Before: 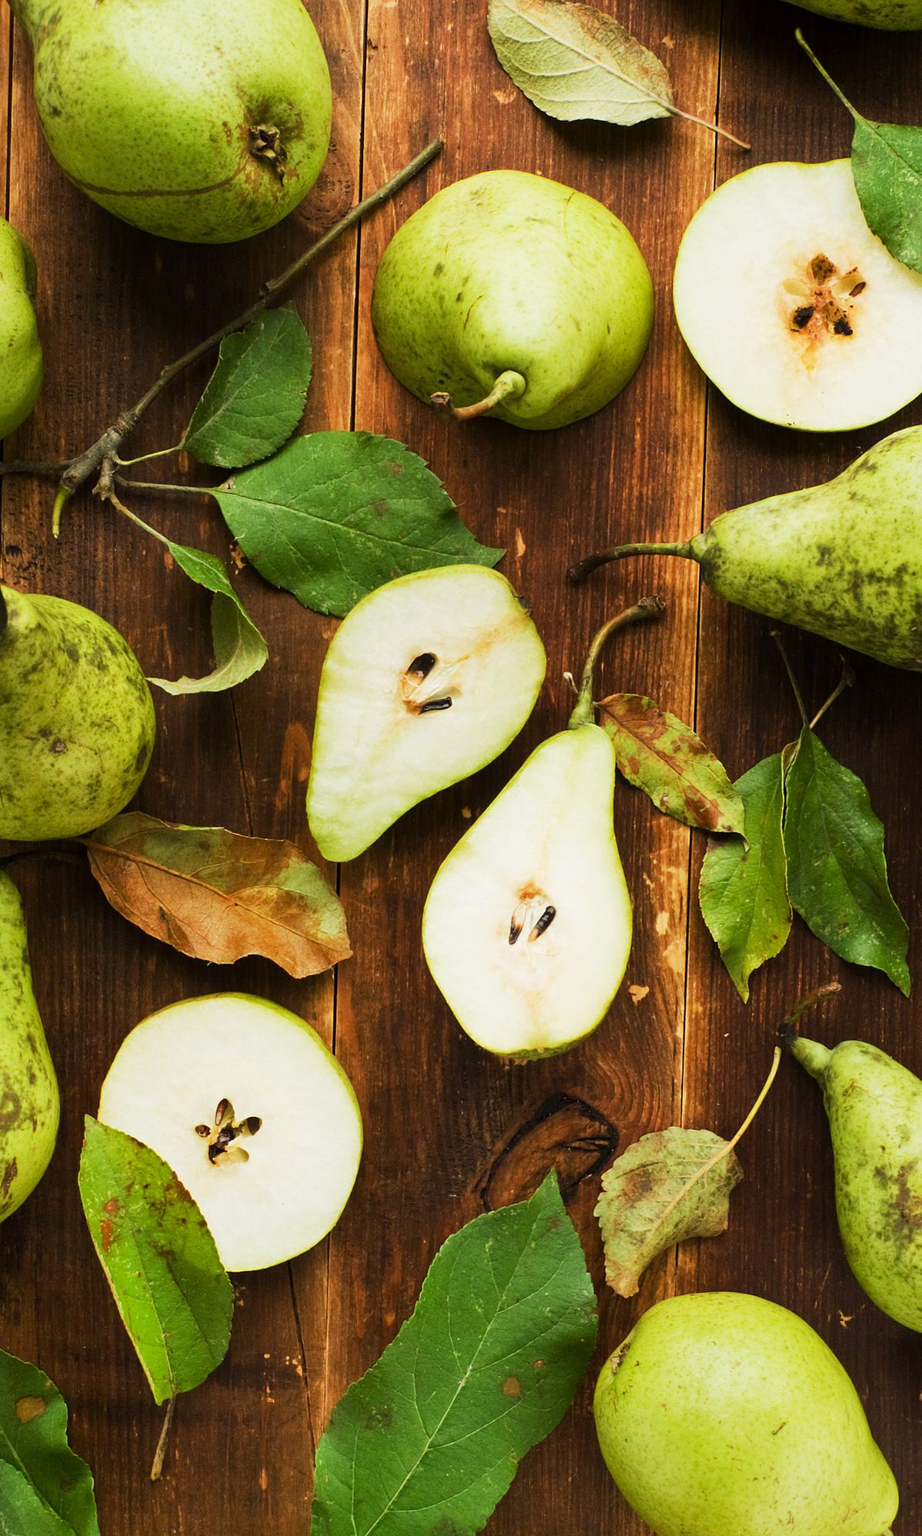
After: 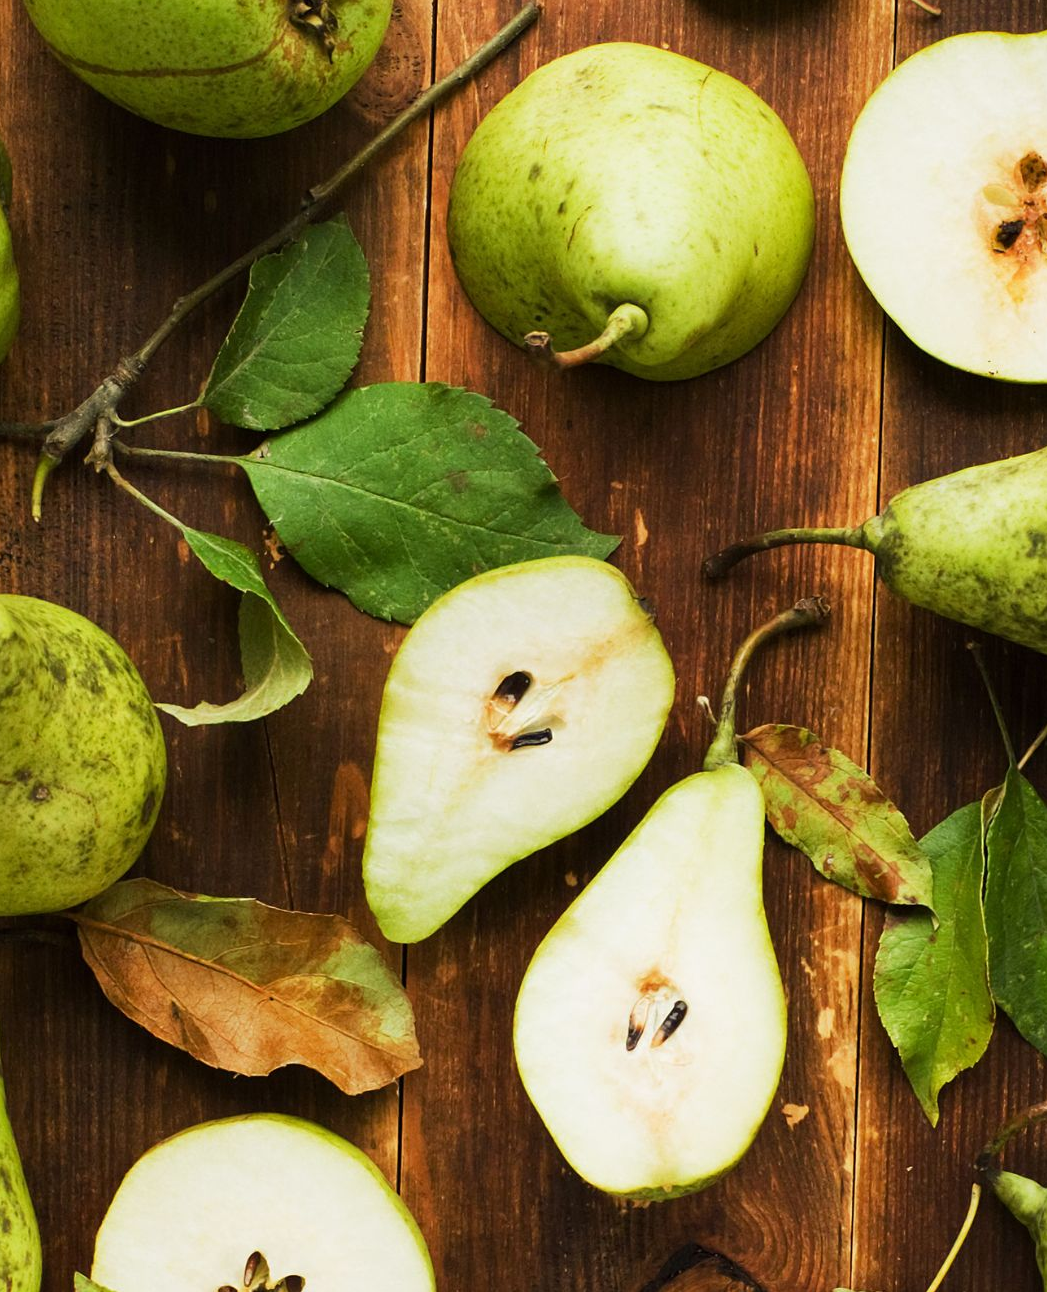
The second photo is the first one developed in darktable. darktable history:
crop: left 3.081%, top 8.99%, right 9.655%, bottom 26.397%
